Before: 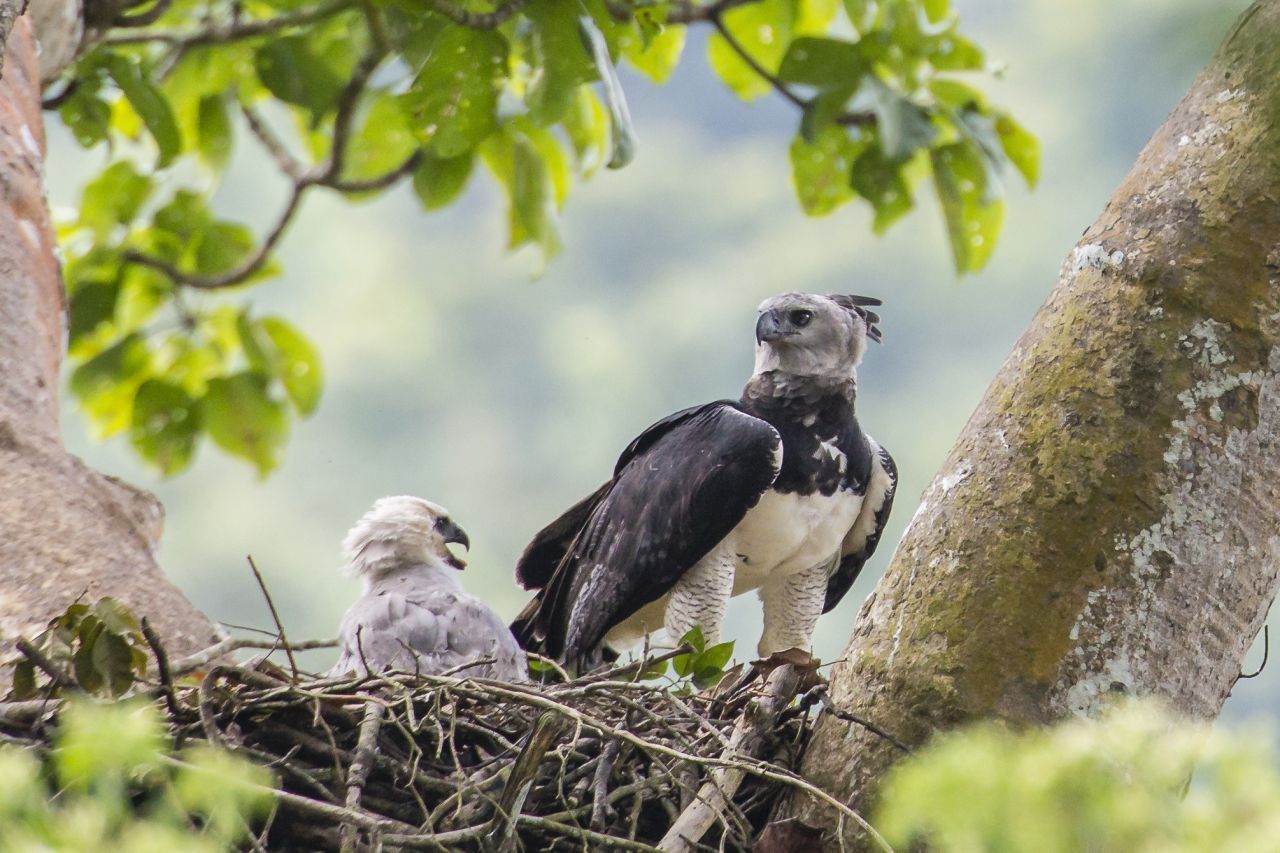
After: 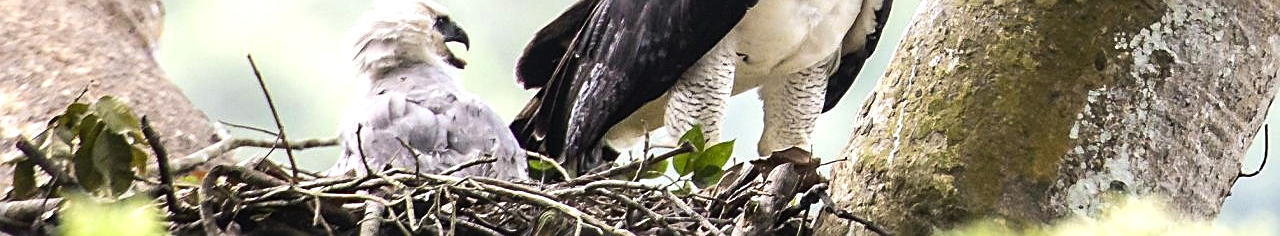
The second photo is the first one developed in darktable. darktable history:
tone equalizer: -8 EV -0.777 EV, -7 EV -0.718 EV, -6 EV -0.591 EV, -5 EV -0.396 EV, -3 EV 0.374 EV, -2 EV 0.6 EV, -1 EV 0.701 EV, +0 EV 0.736 EV, edges refinement/feathering 500, mask exposure compensation -1.57 EV, preserve details no
sharpen: on, module defaults
crop and rotate: top 58.92%, bottom 13.313%
